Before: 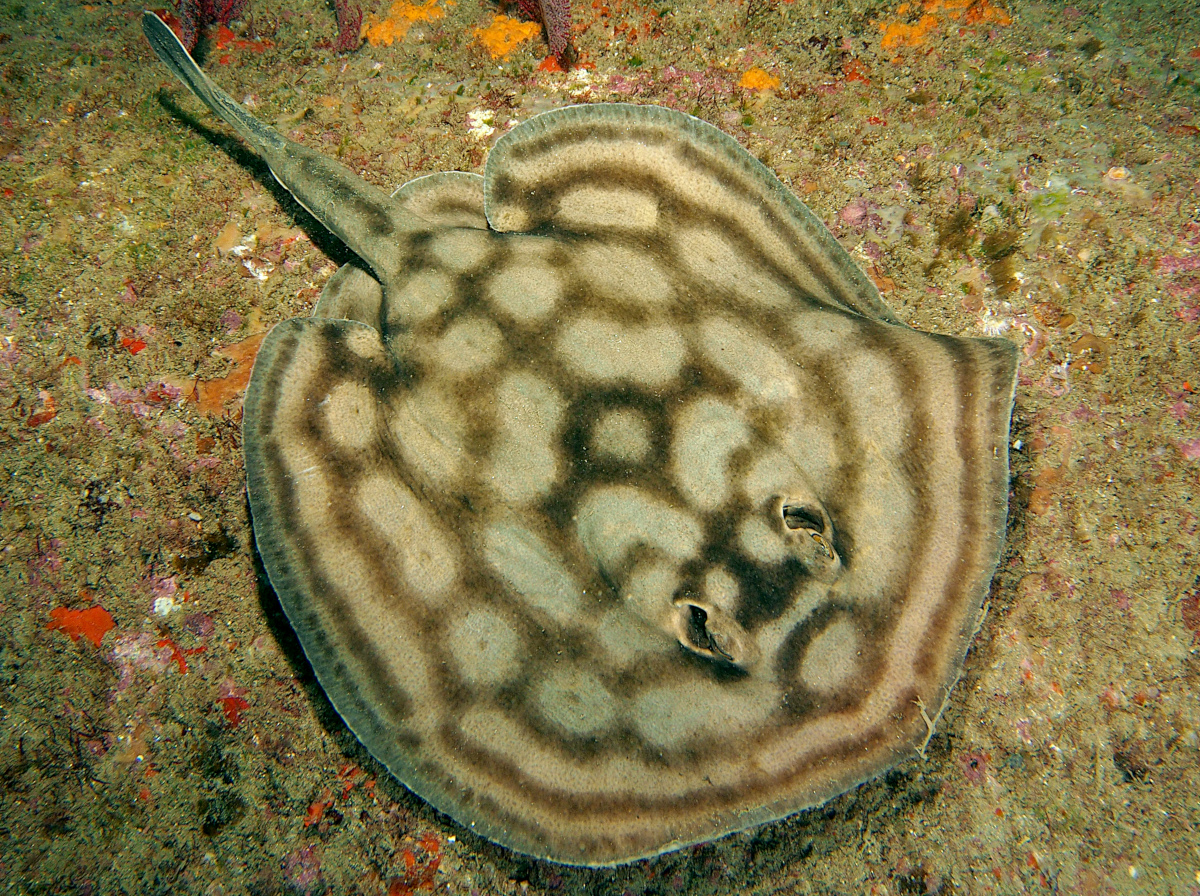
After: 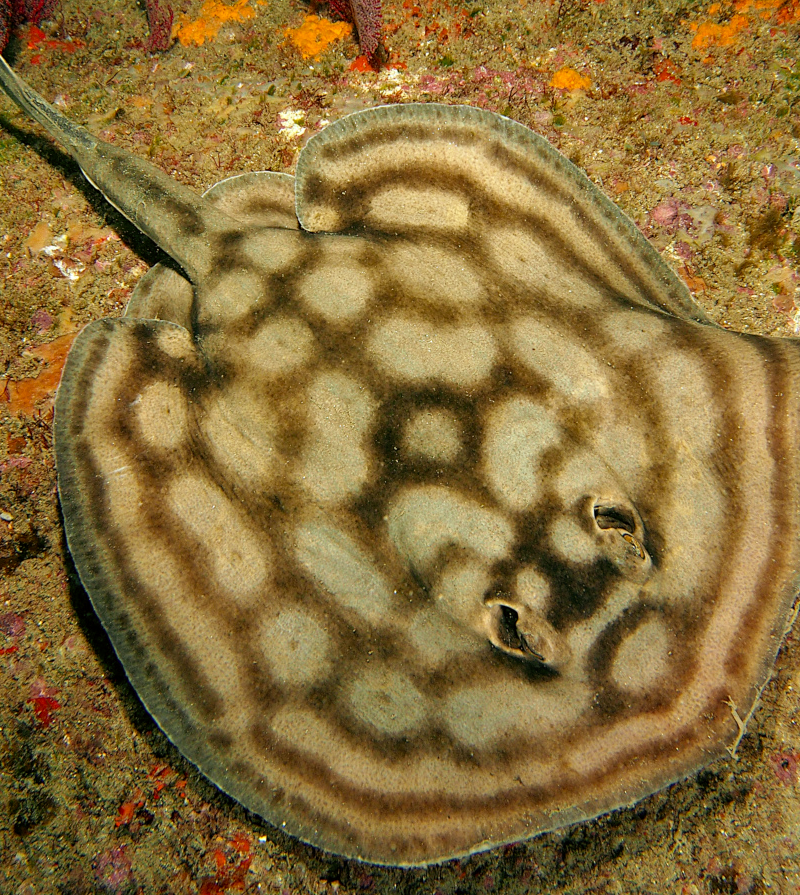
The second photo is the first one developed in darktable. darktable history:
rgb levels: mode RGB, independent channels, levels [[0, 0.5, 1], [0, 0.521, 1], [0, 0.536, 1]]
crop and rotate: left 15.754%, right 17.579%
